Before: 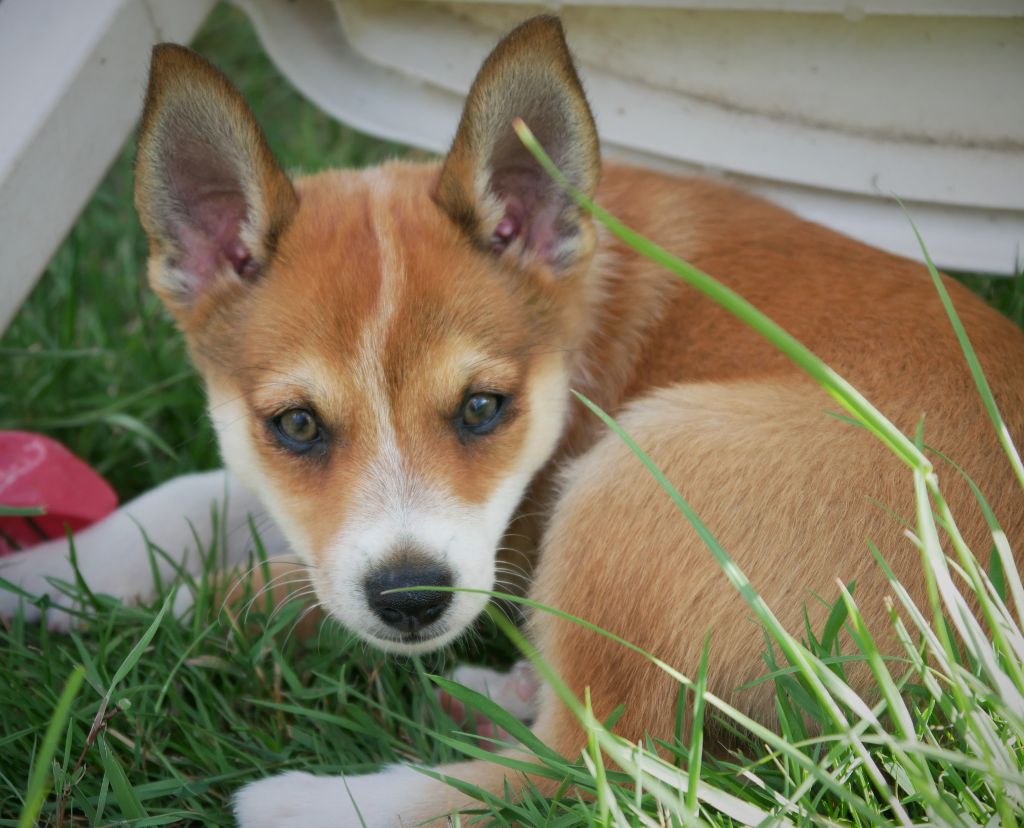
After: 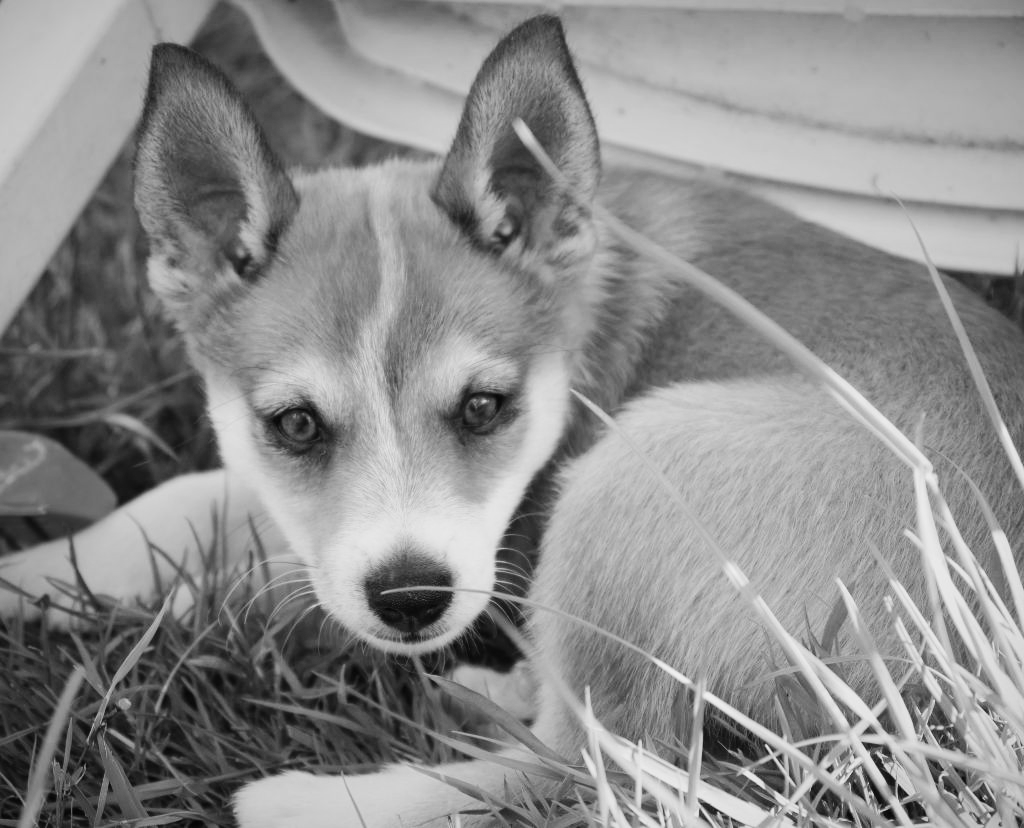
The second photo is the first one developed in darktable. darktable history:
monochrome: a -35.87, b 49.73, size 1.7
color calibration: x 0.396, y 0.386, temperature 3669 K
base curve: curves: ch0 [(0, 0) (0.032, 0.025) (0.121, 0.166) (0.206, 0.329) (0.605, 0.79) (1, 1)], preserve colors none
